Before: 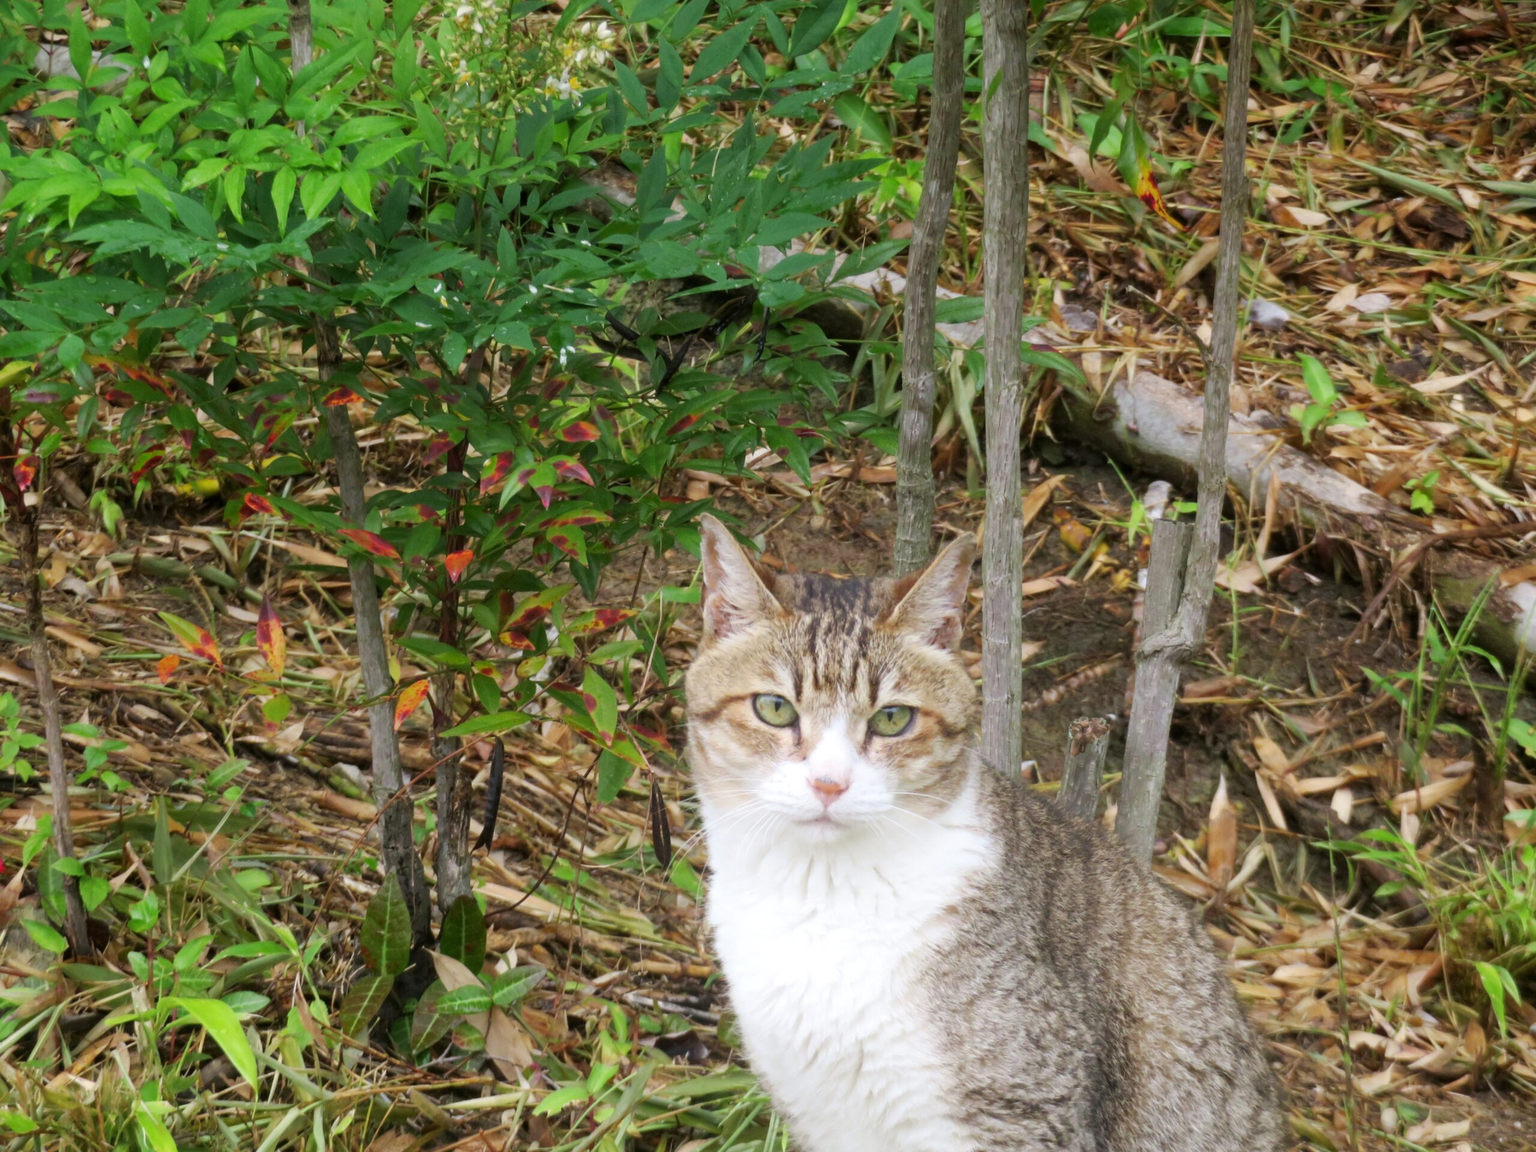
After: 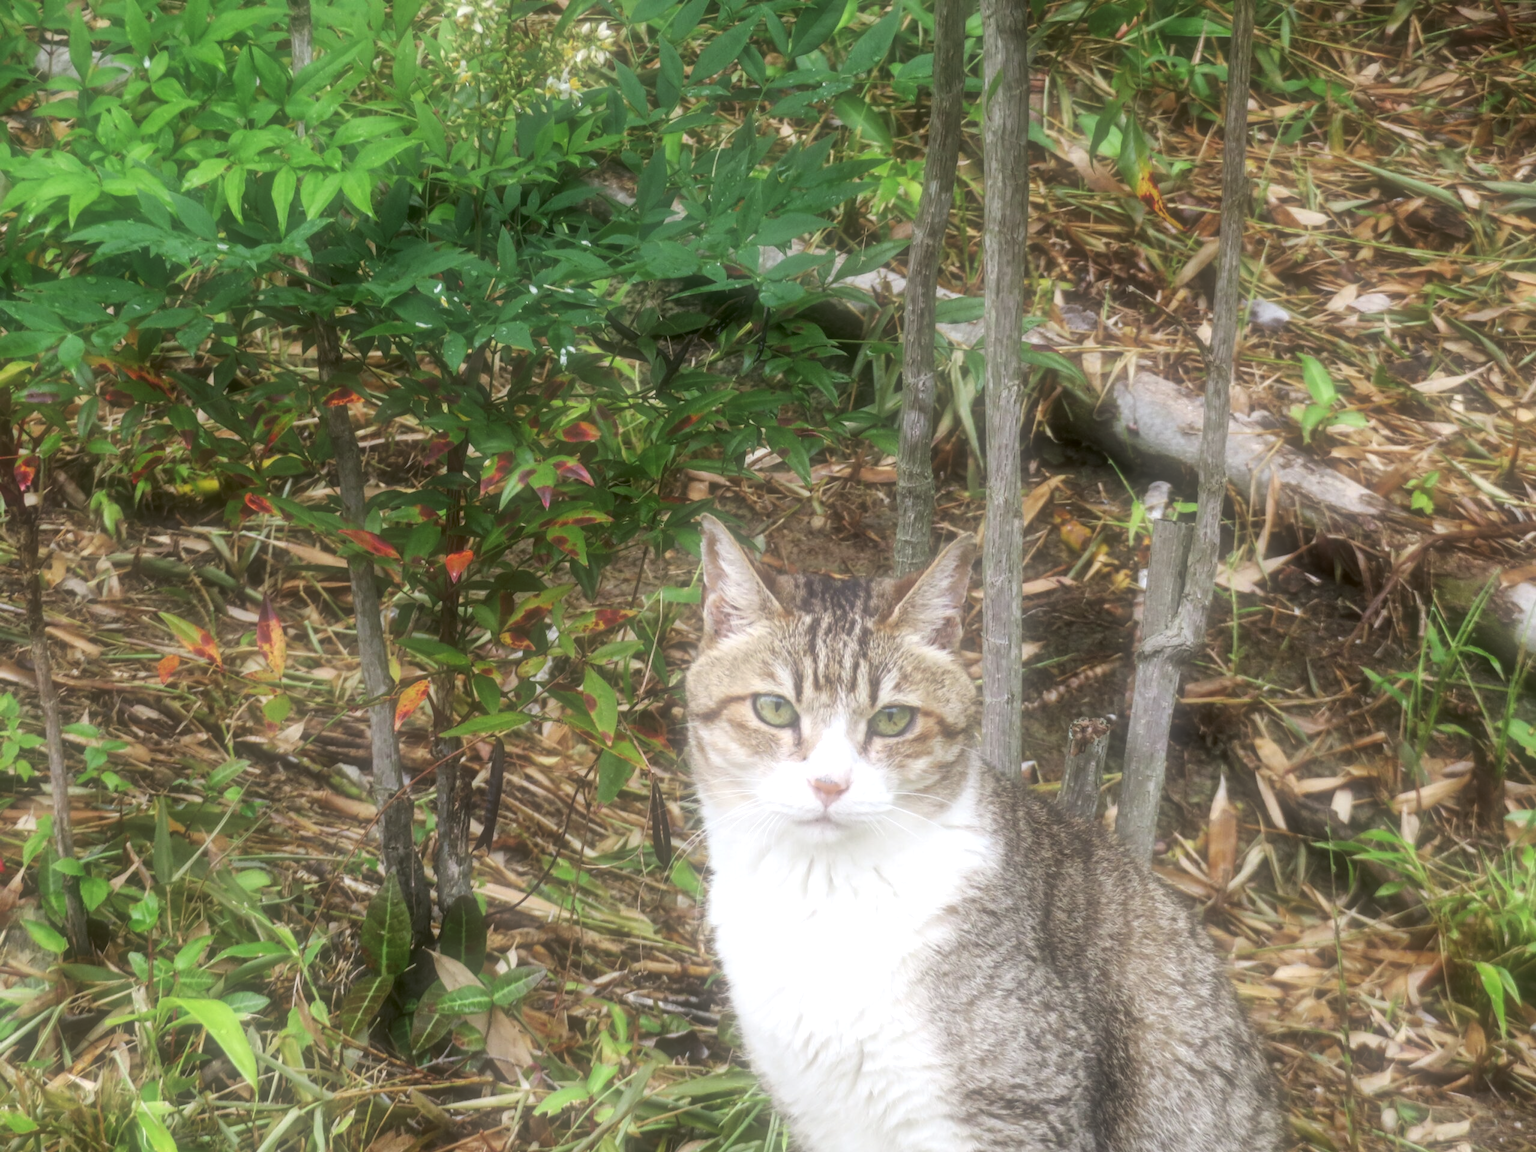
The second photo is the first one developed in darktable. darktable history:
local contrast: highlights 59%, detail 145%
soften: size 60.24%, saturation 65.46%, brightness 0.506 EV, mix 25.7%
tone equalizer: on, module defaults
